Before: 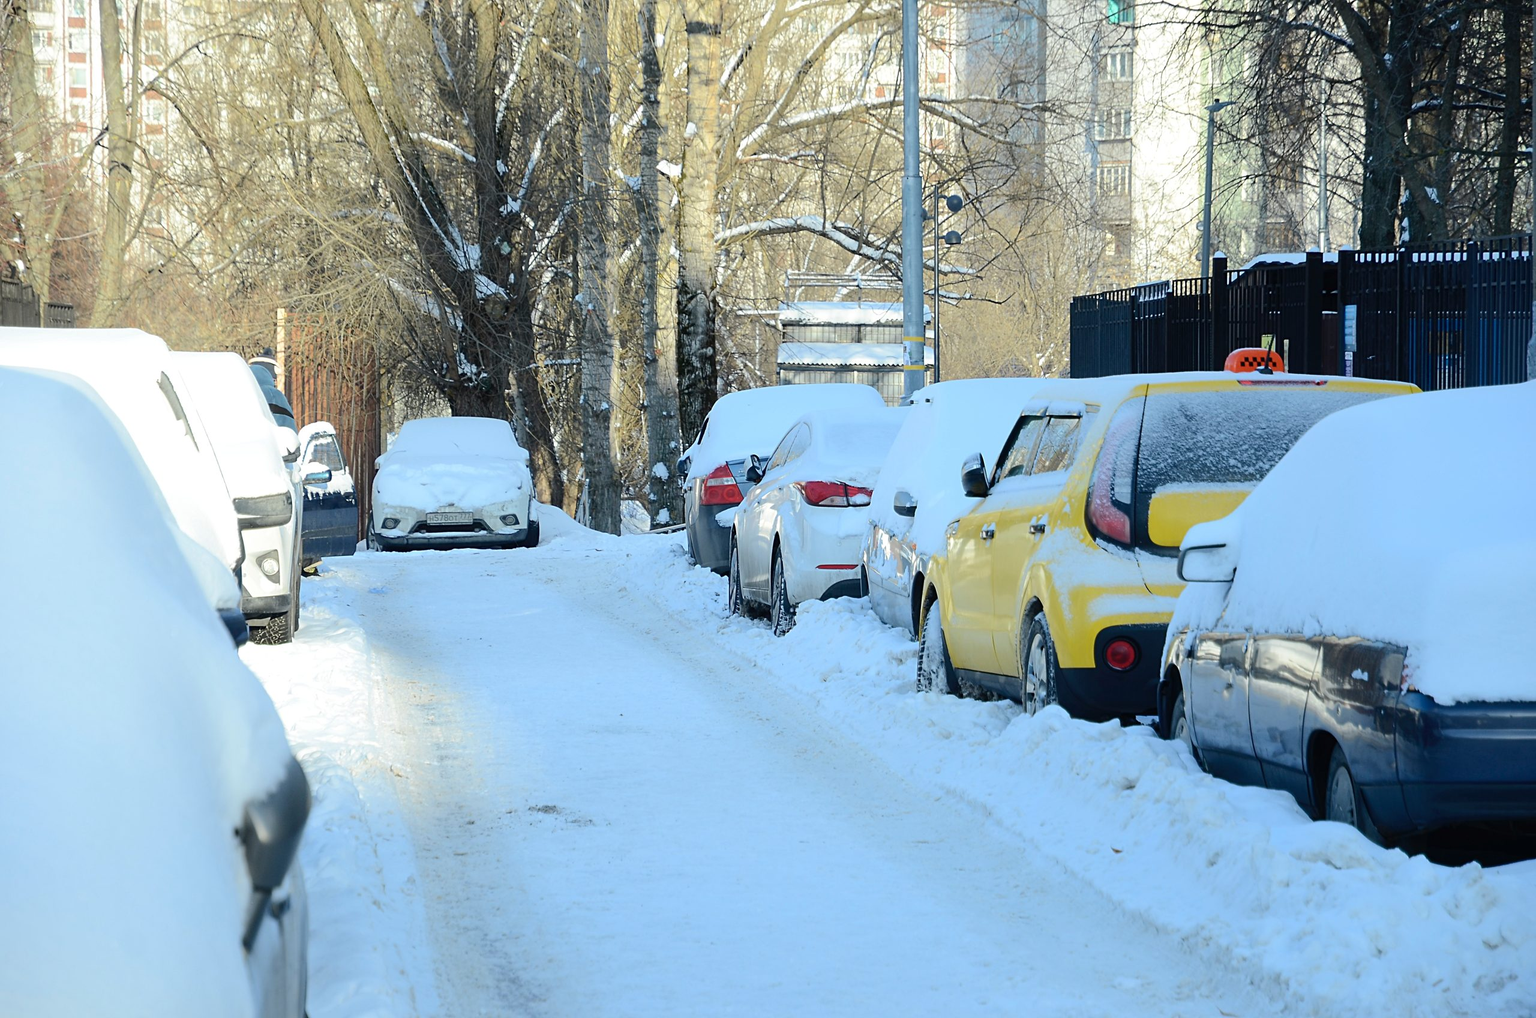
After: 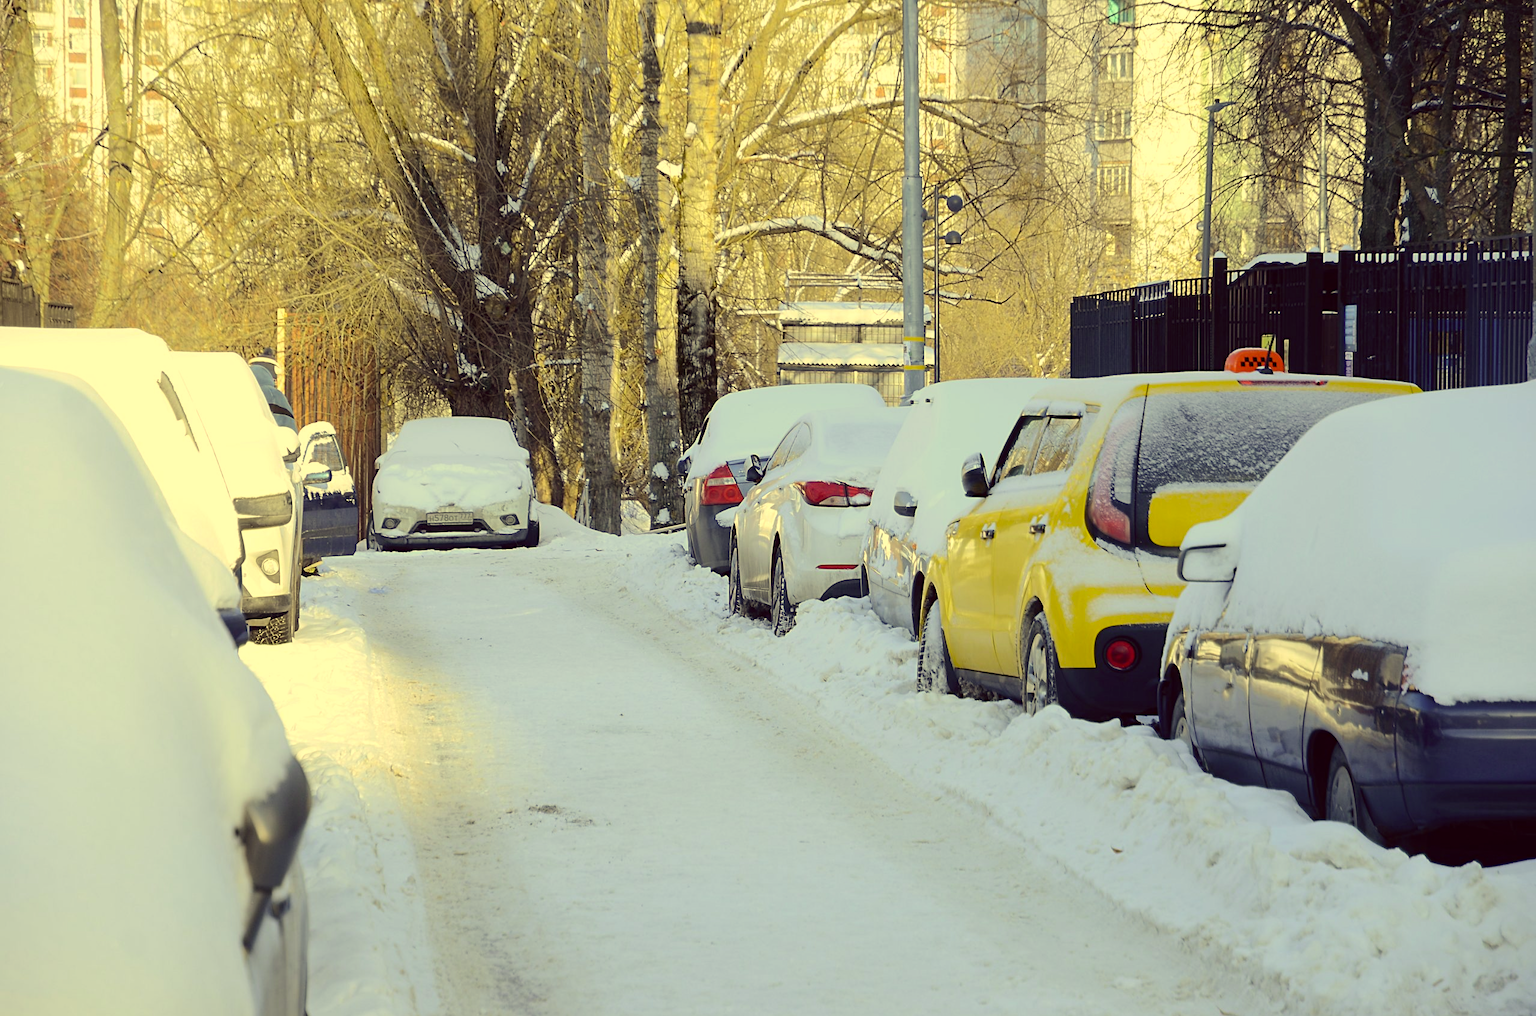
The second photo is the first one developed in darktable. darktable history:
crop: bottom 0.071%
color correction: highlights a* -0.482, highlights b* 40, shadows a* 9.8, shadows b* -0.161
